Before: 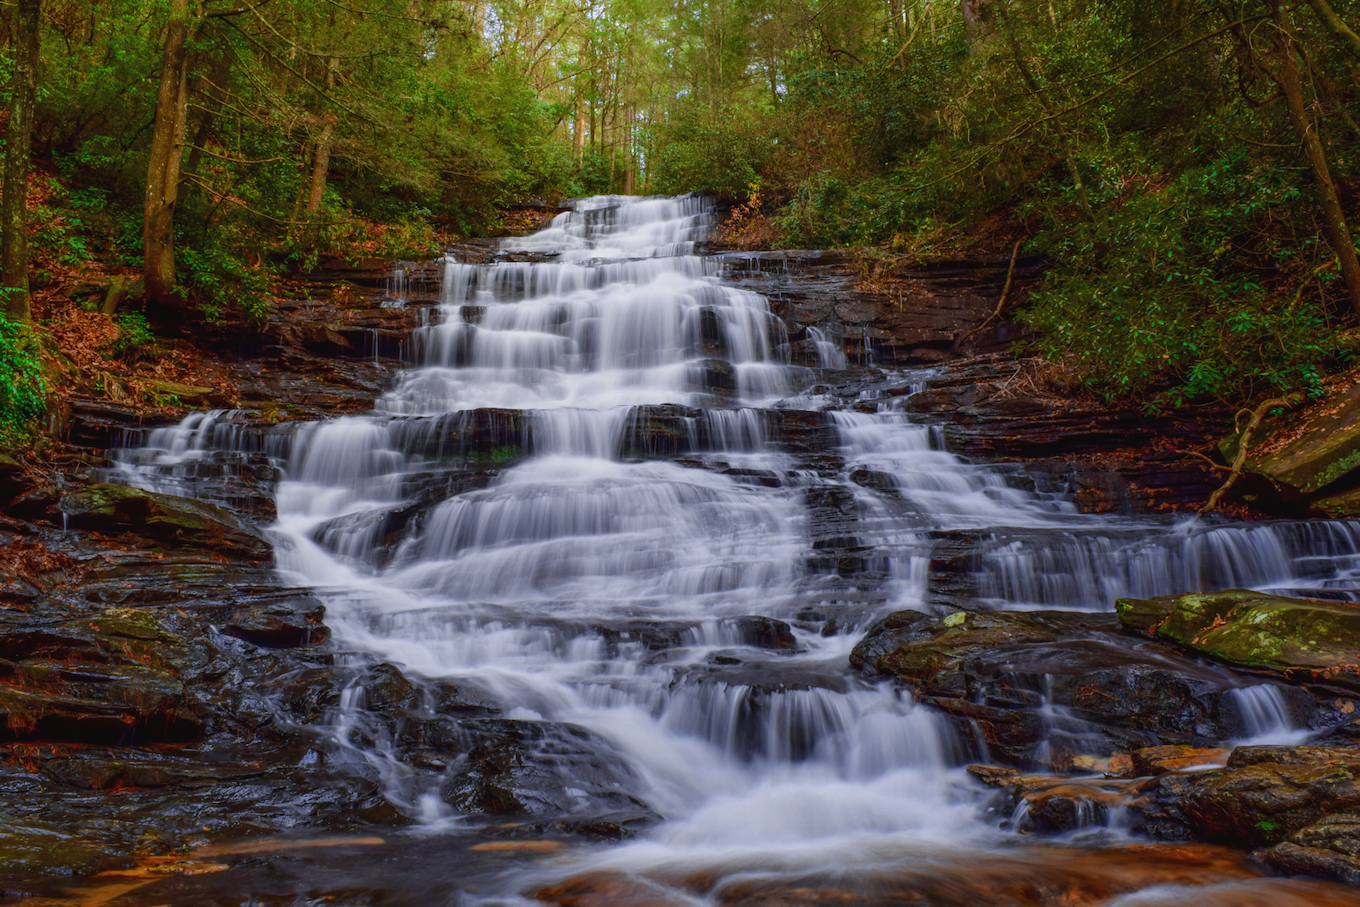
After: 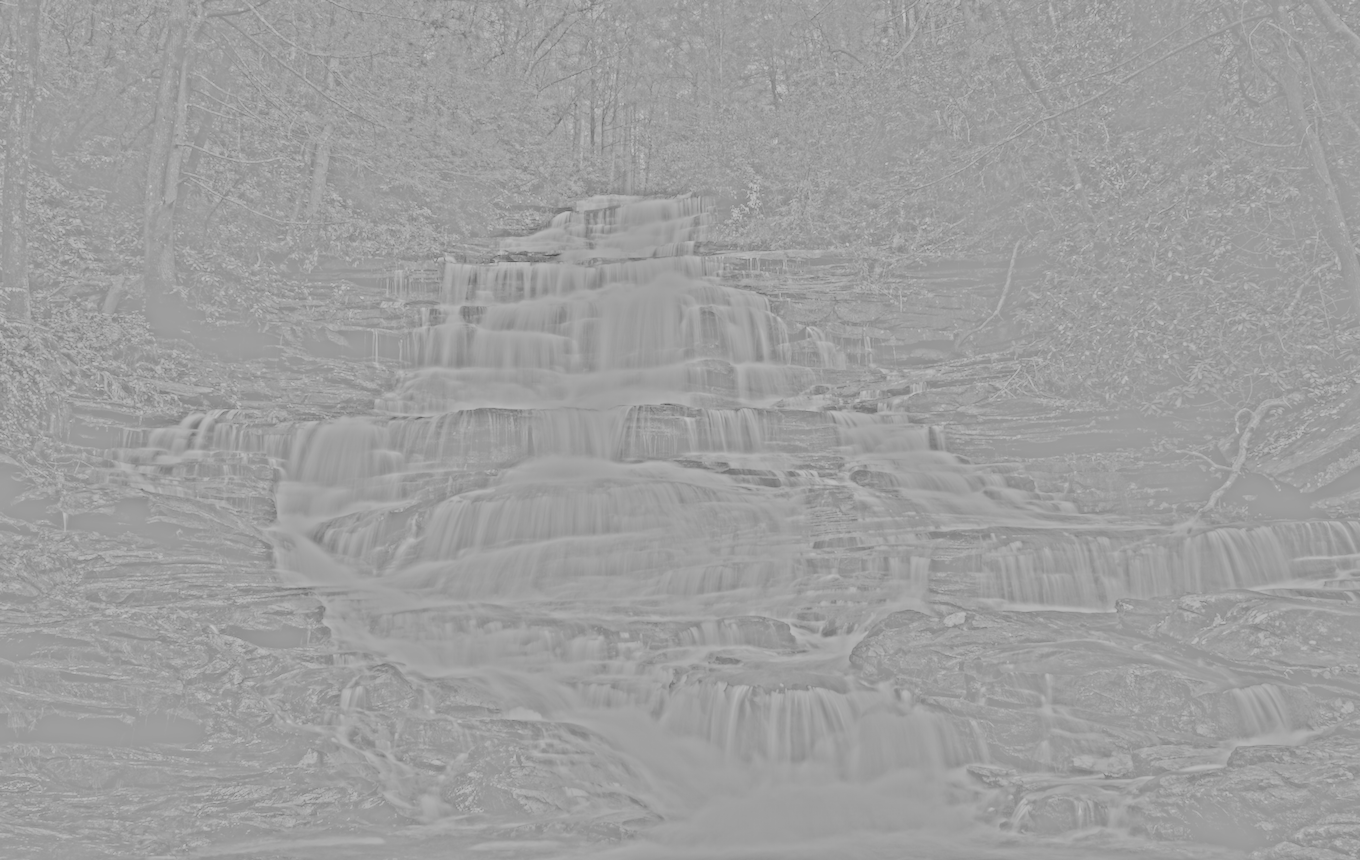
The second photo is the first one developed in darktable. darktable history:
tone curve: curves: ch0 [(0, 0) (0.26, 0.424) (0.417, 0.585) (1, 1)]
filmic rgb: black relative exposure -7.15 EV, white relative exposure 5.36 EV, hardness 3.02
crop and rotate: top 0%, bottom 5.097%
contrast brightness saturation: contrast -0.26, saturation -0.43
local contrast: on, module defaults
exposure: compensate highlight preservation false
highpass: sharpness 25.84%, contrast boost 14.94%
